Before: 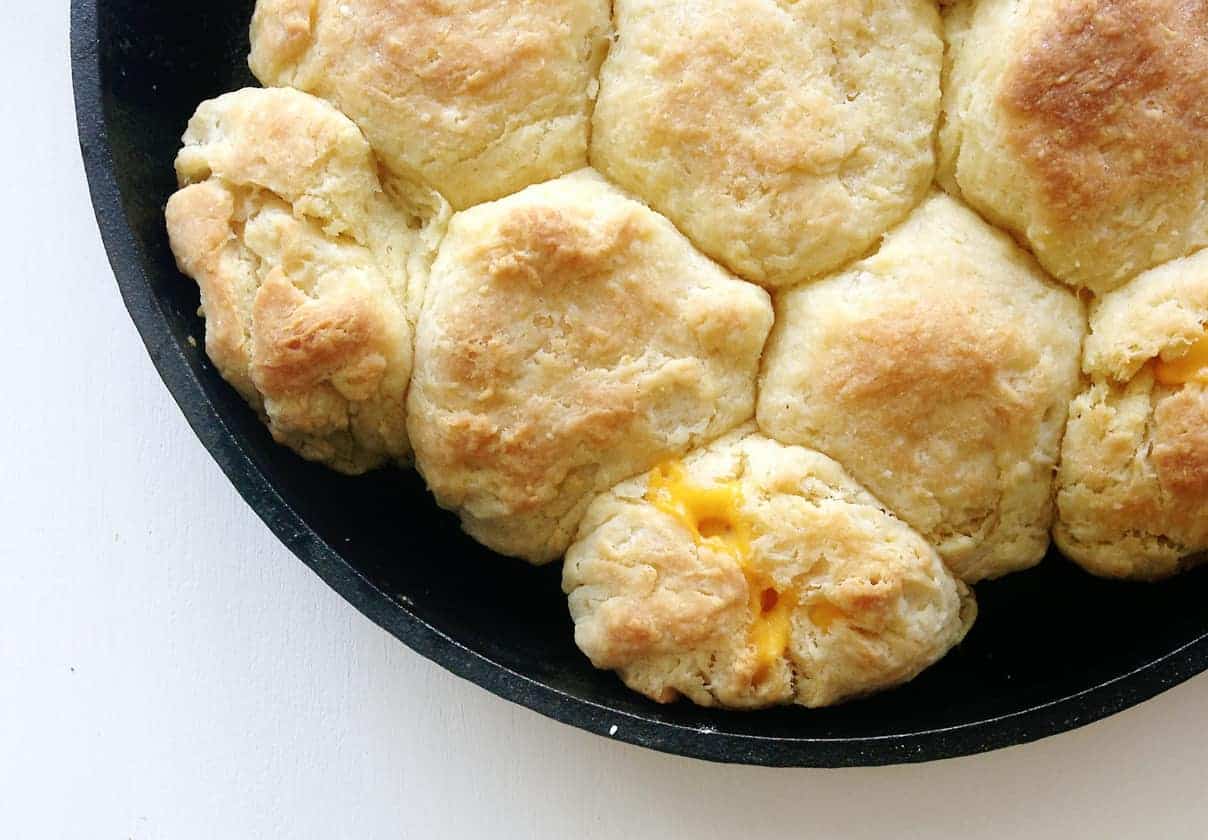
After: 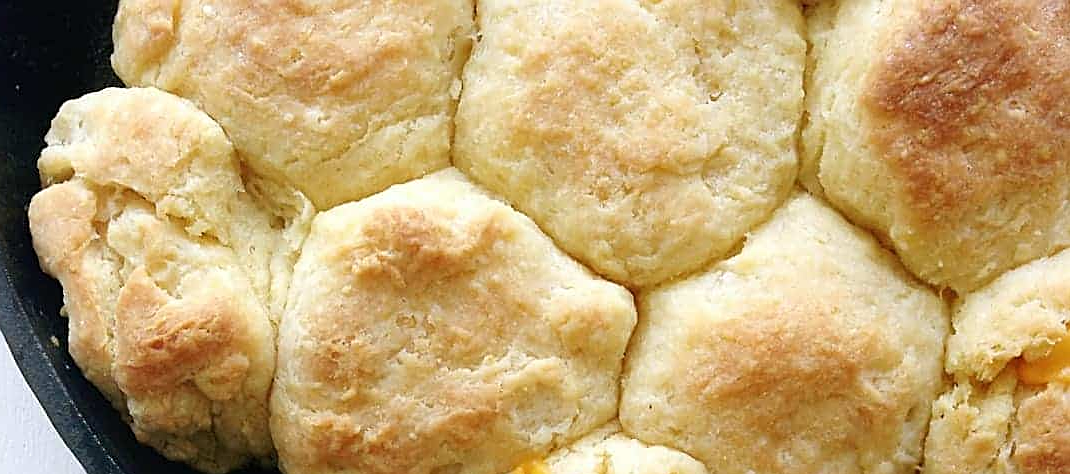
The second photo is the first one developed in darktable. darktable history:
sharpen: on, module defaults
crop and rotate: left 11.383%, bottom 43.537%
